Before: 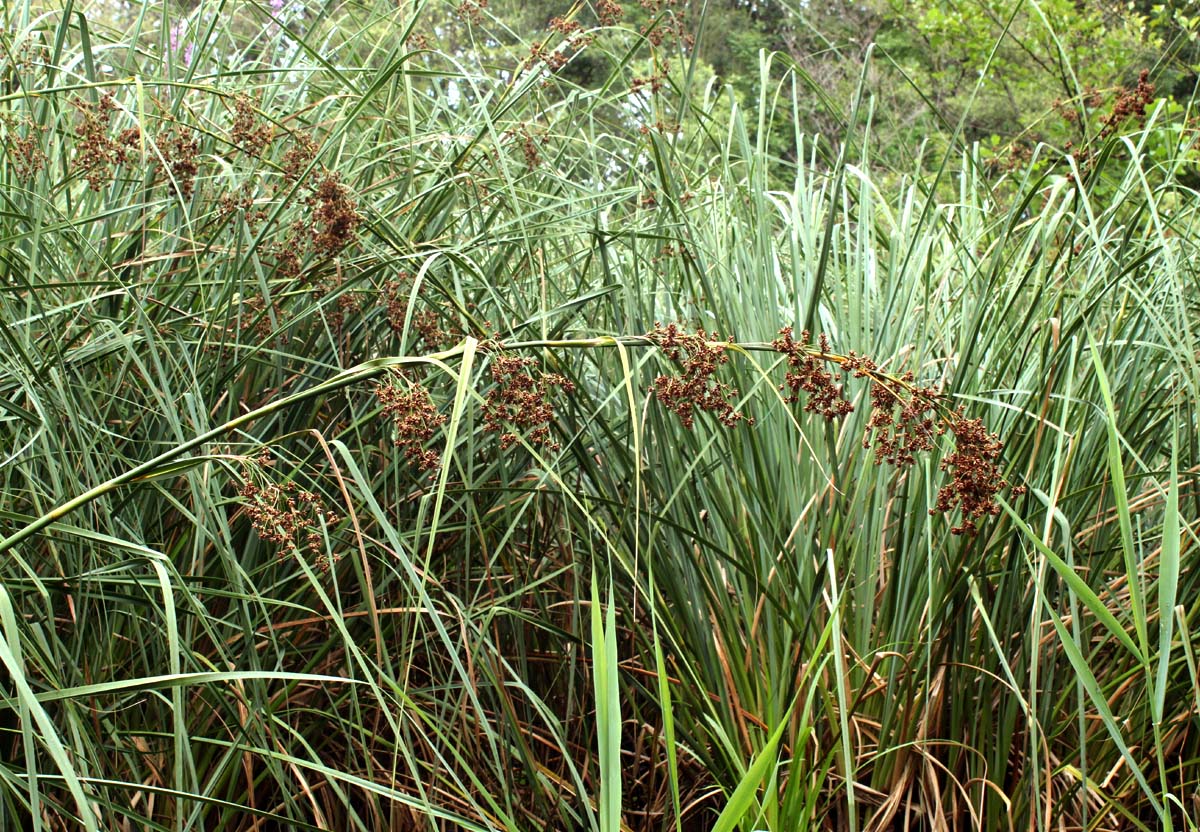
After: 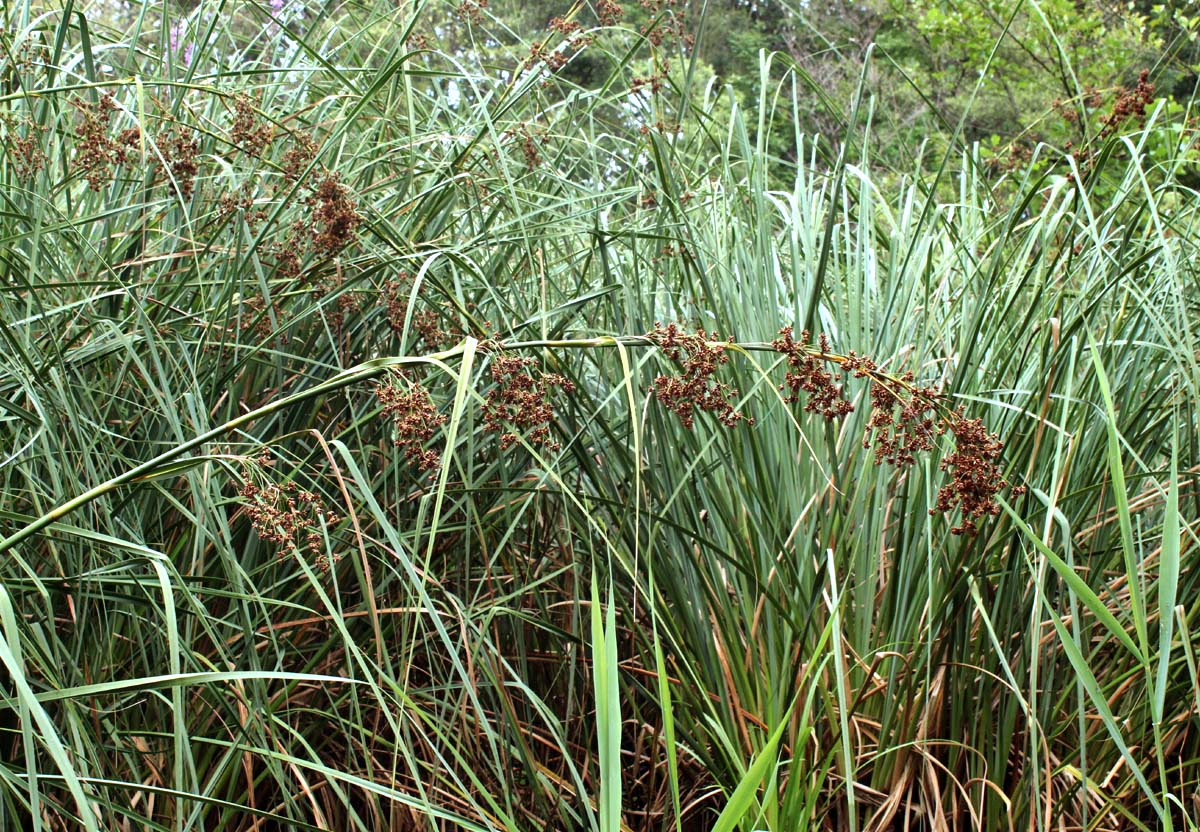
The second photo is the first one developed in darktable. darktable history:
shadows and highlights: shadows 52.42, soften with gaussian
color calibration: illuminant as shot in camera, x 0.358, y 0.373, temperature 4628.91 K
